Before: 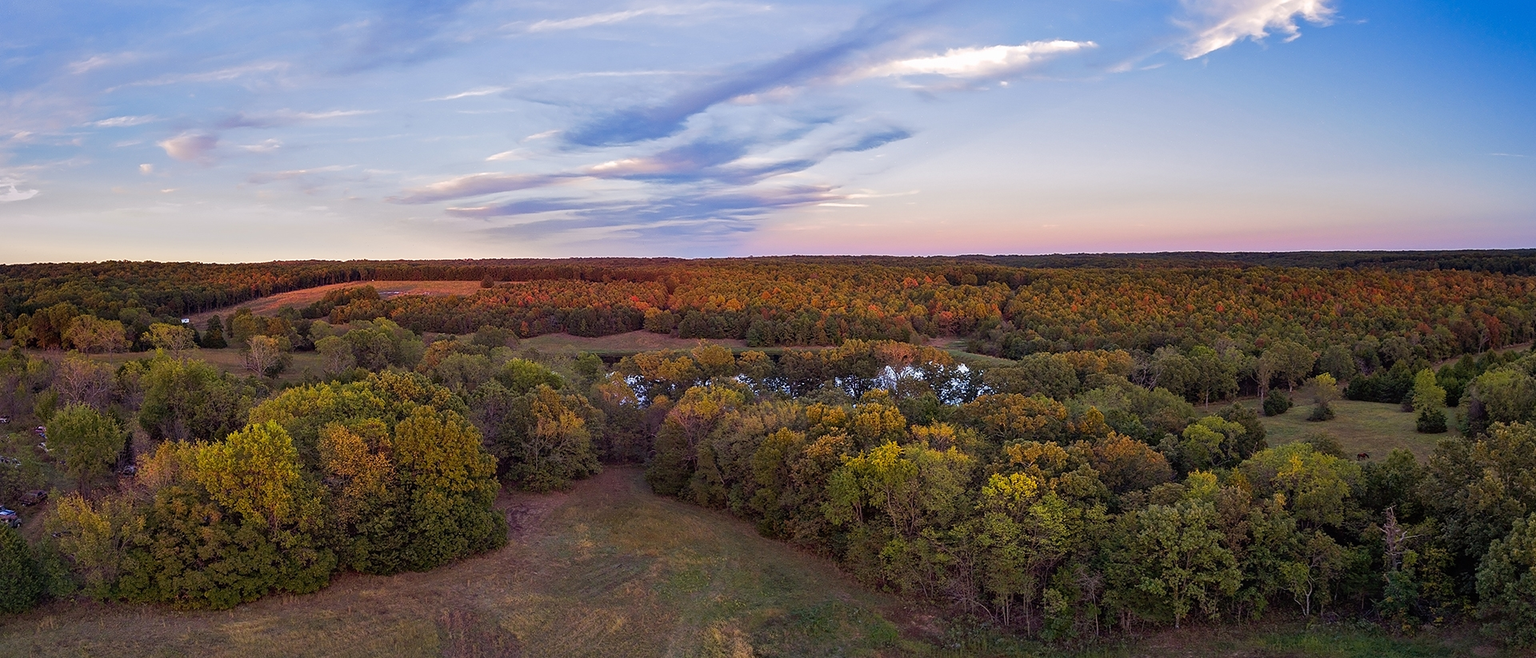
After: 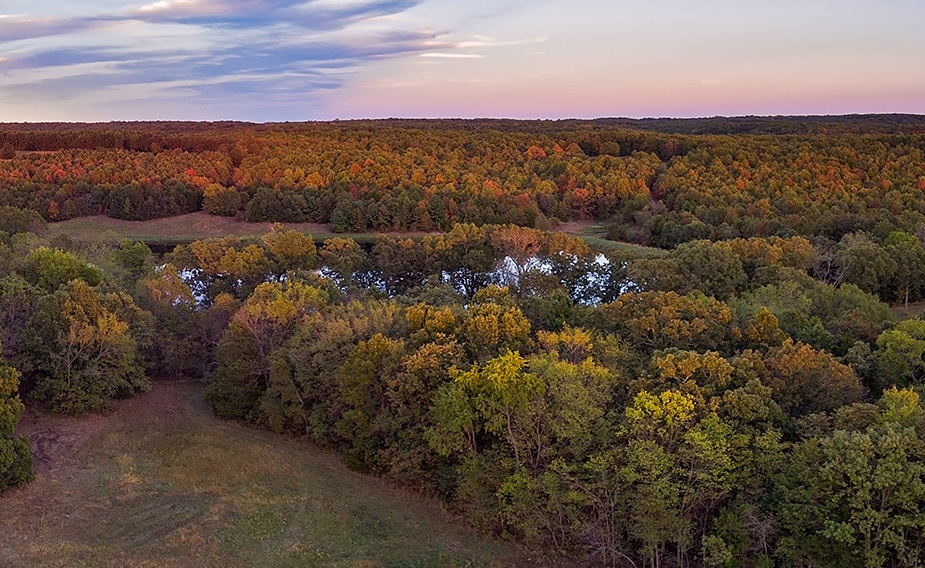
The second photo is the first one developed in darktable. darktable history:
crop: left 31.39%, top 24.496%, right 20.417%, bottom 6.471%
